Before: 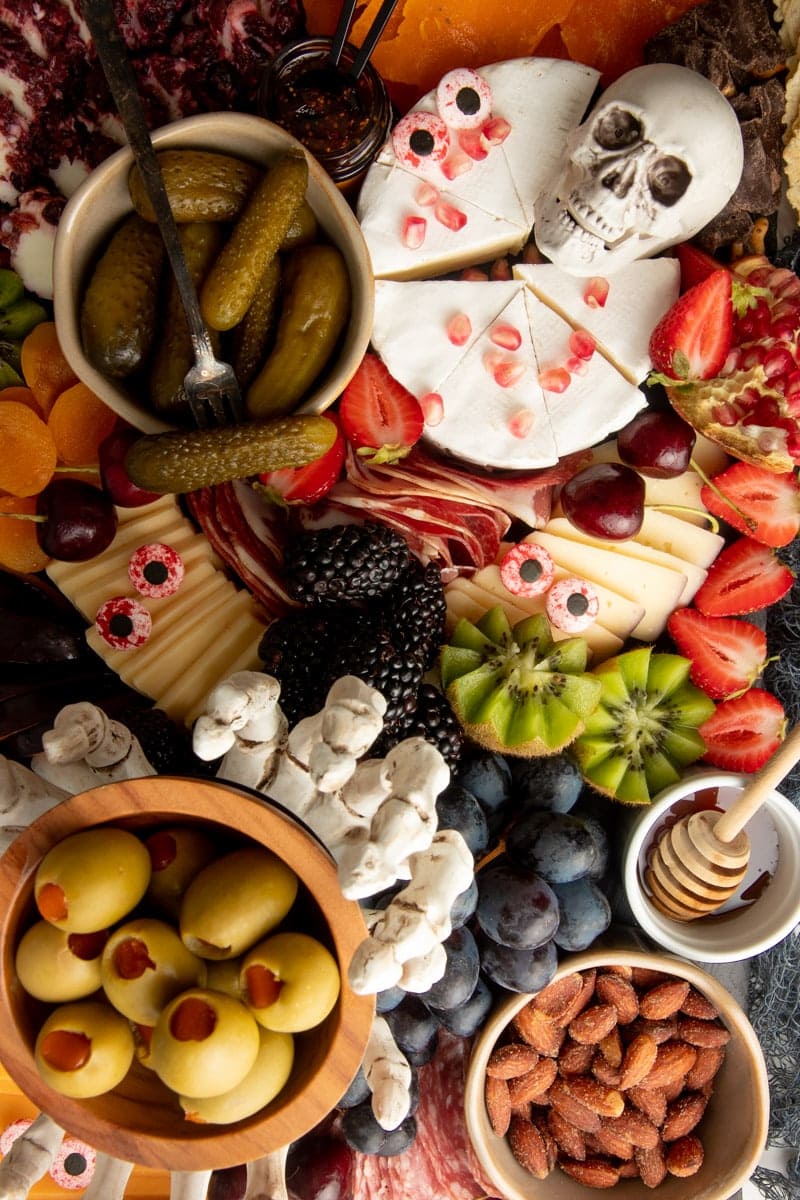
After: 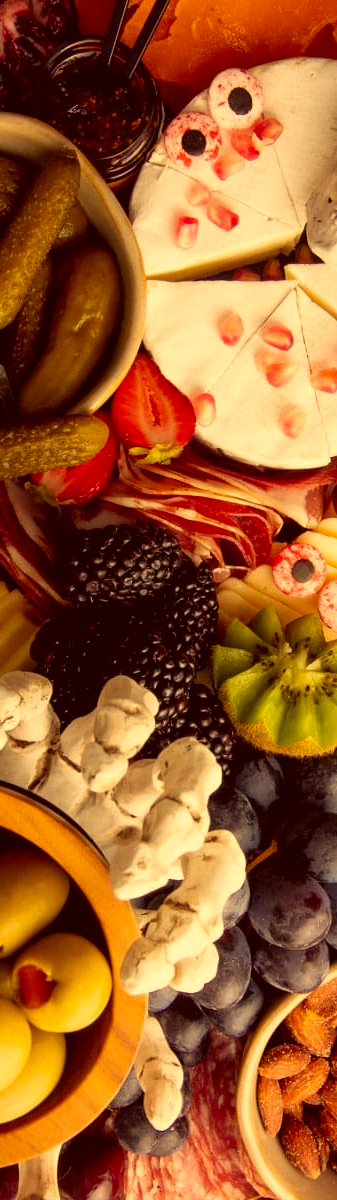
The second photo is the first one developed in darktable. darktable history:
color correction: highlights a* 10.12, highlights b* 39.04, shadows a* 14.62, shadows b* 3.37
crop: left 28.583%, right 29.231%
